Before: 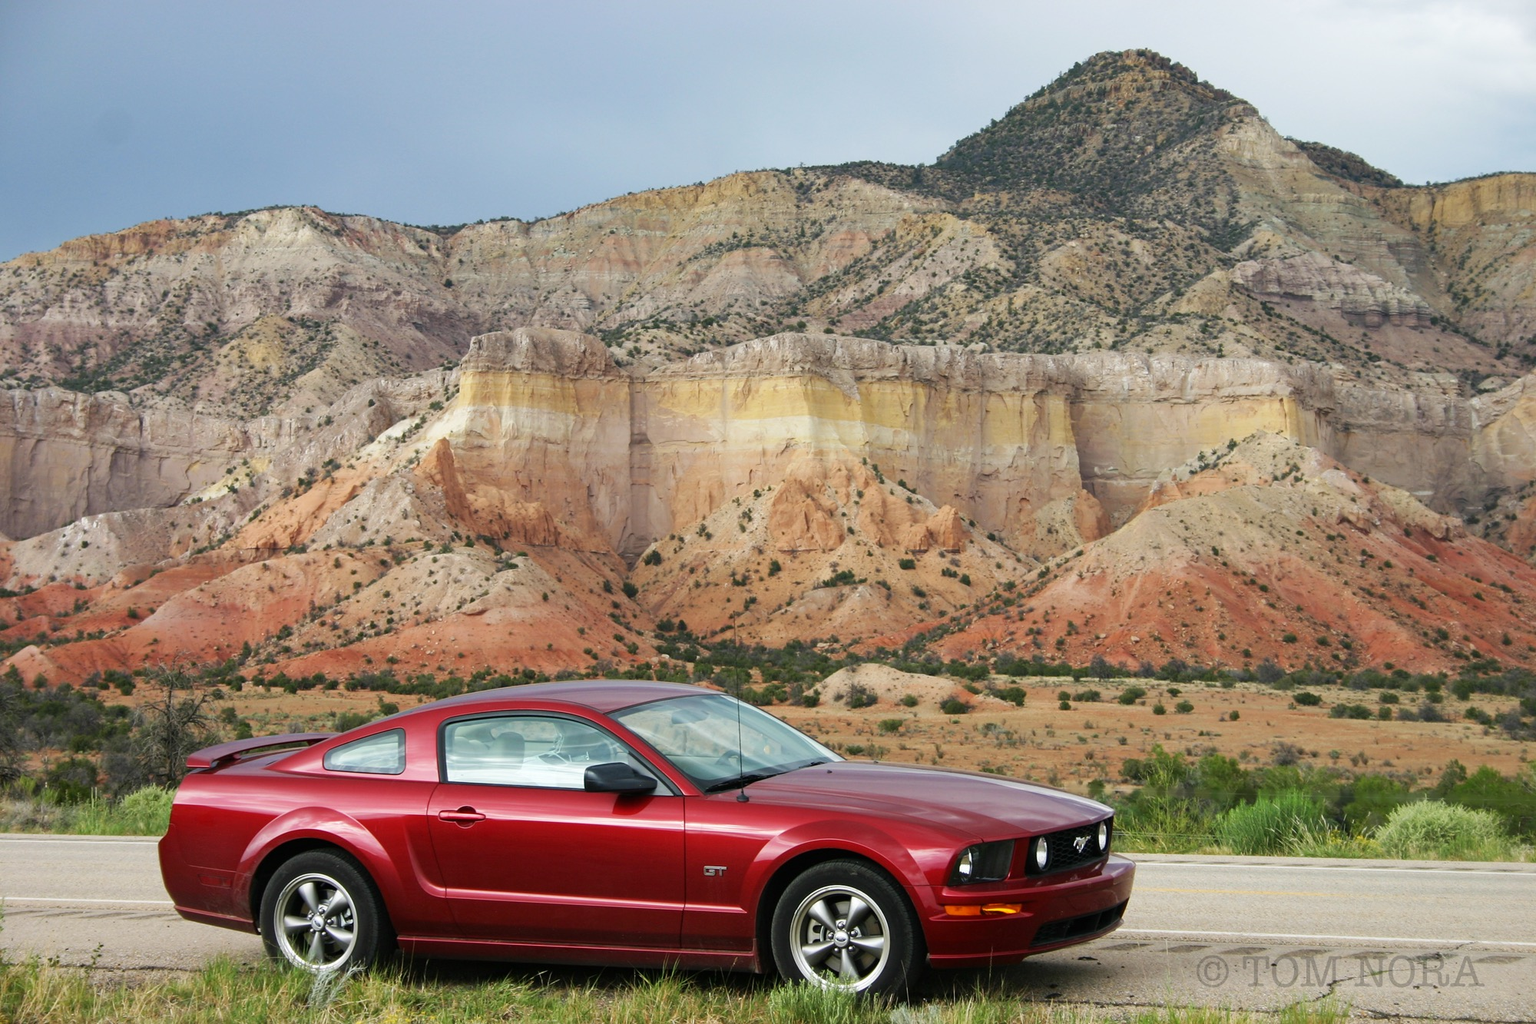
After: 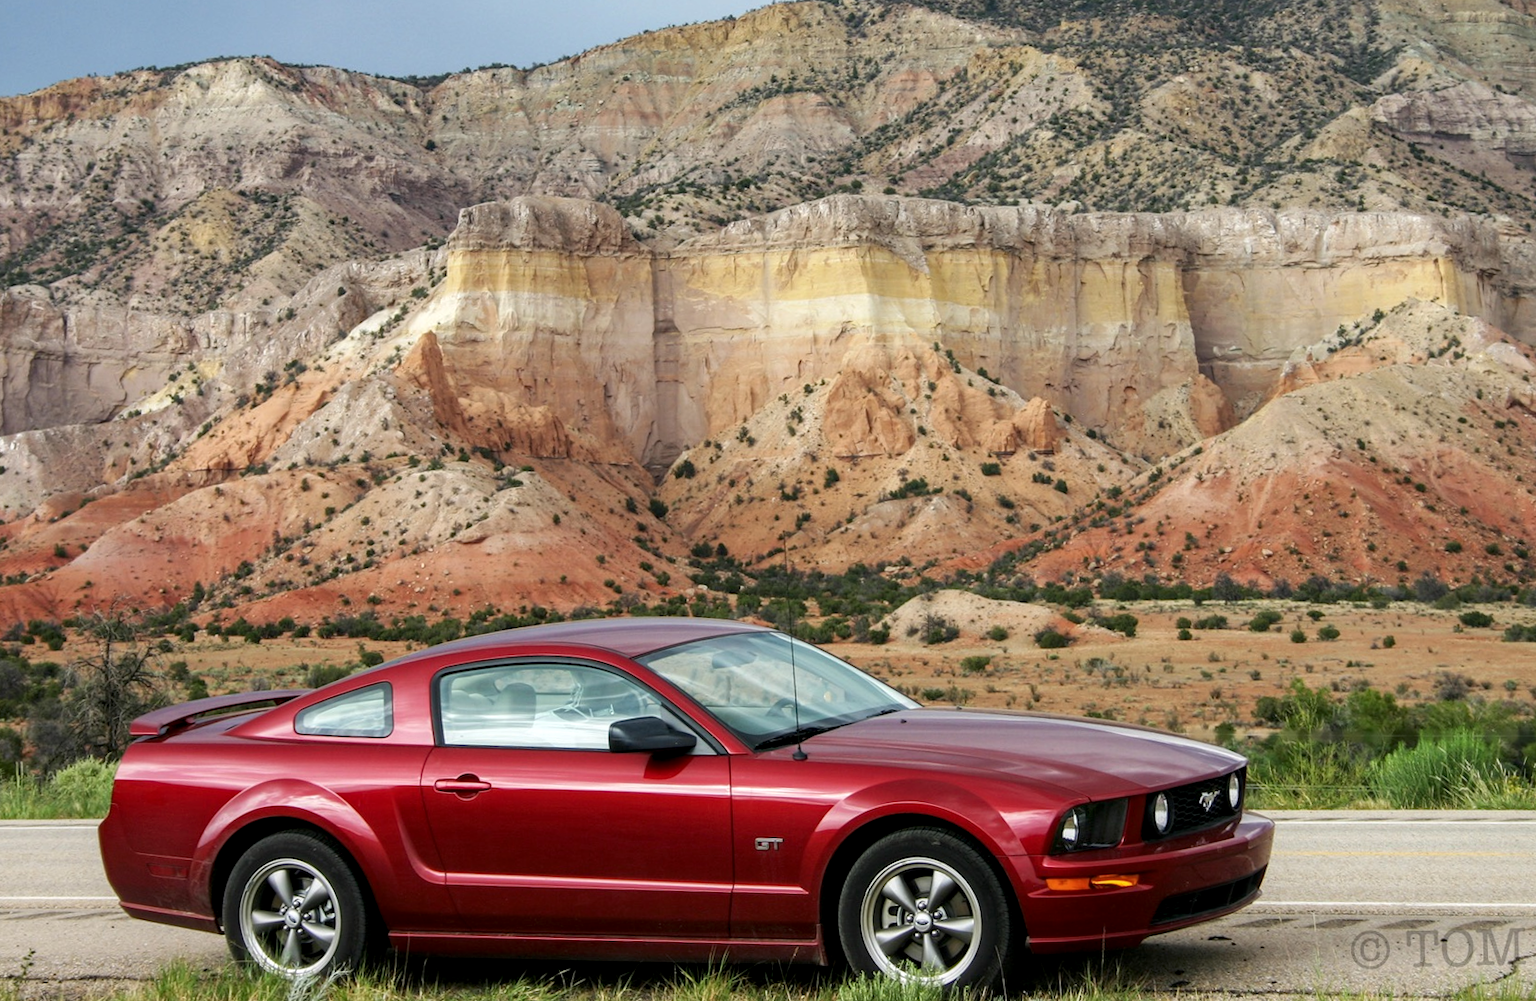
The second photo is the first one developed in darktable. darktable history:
local contrast: detail 130%
rotate and perspective: rotation -1.42°, crop left 0.016, crop right 0.984, crop top 0.035, crop bottom 0.965
crop and rotate: left 4.842%, top 15.51%, right 10.668%
